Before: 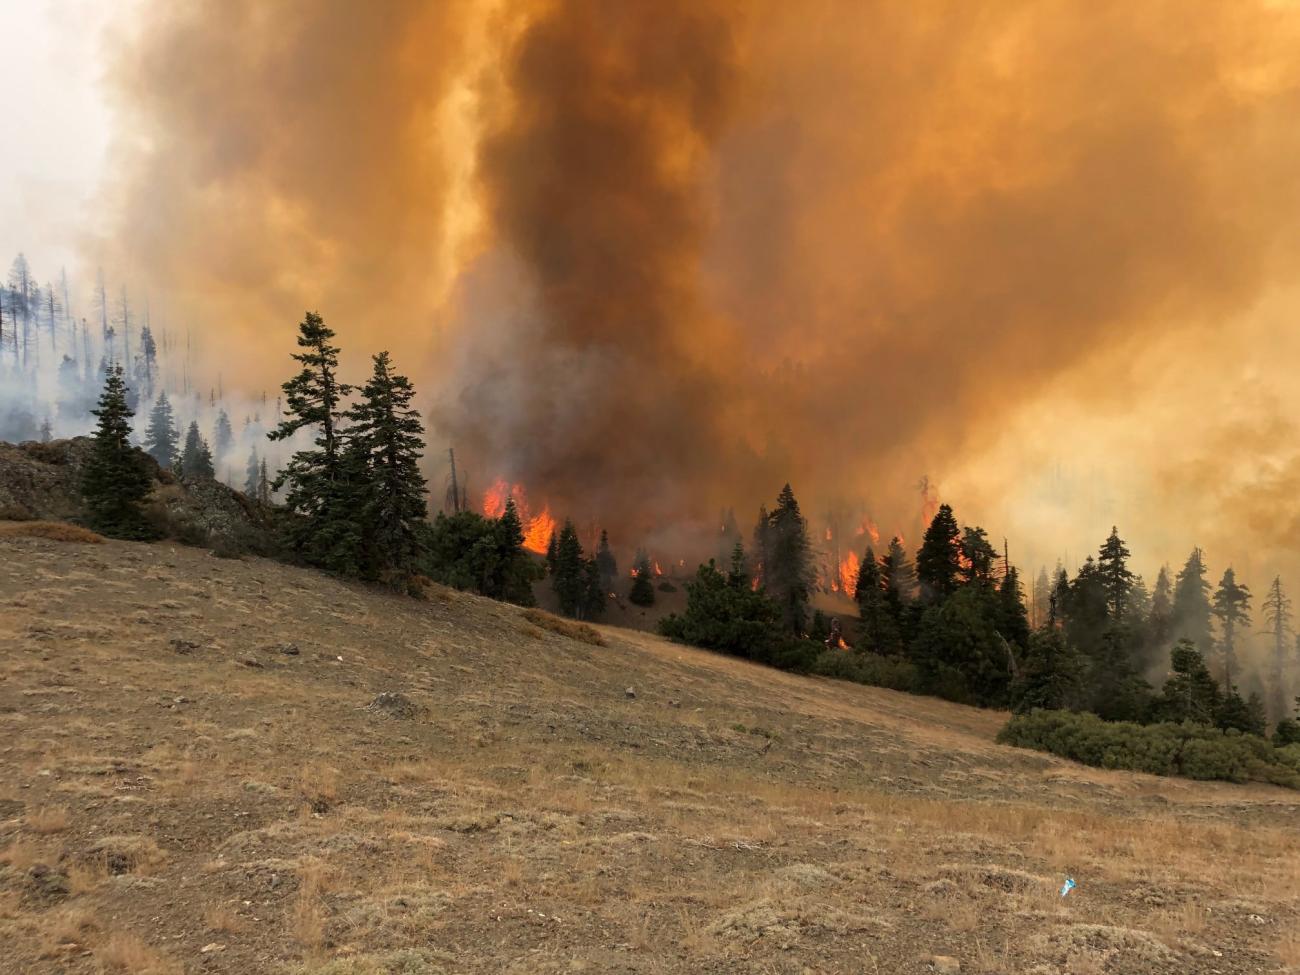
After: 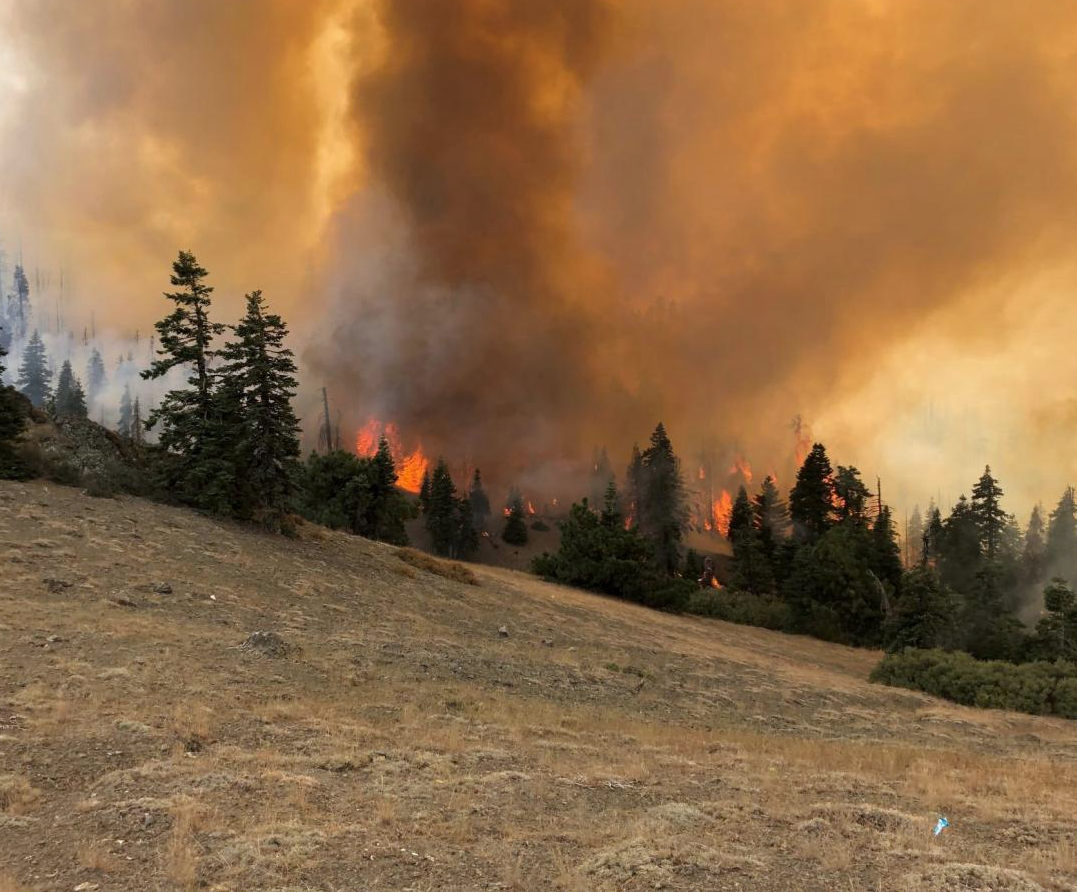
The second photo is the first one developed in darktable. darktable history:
white balance: red 0.983, blue 1.036
crop: left 9.807%, top 6.259%, right 7.334%, bottom 2.177%
